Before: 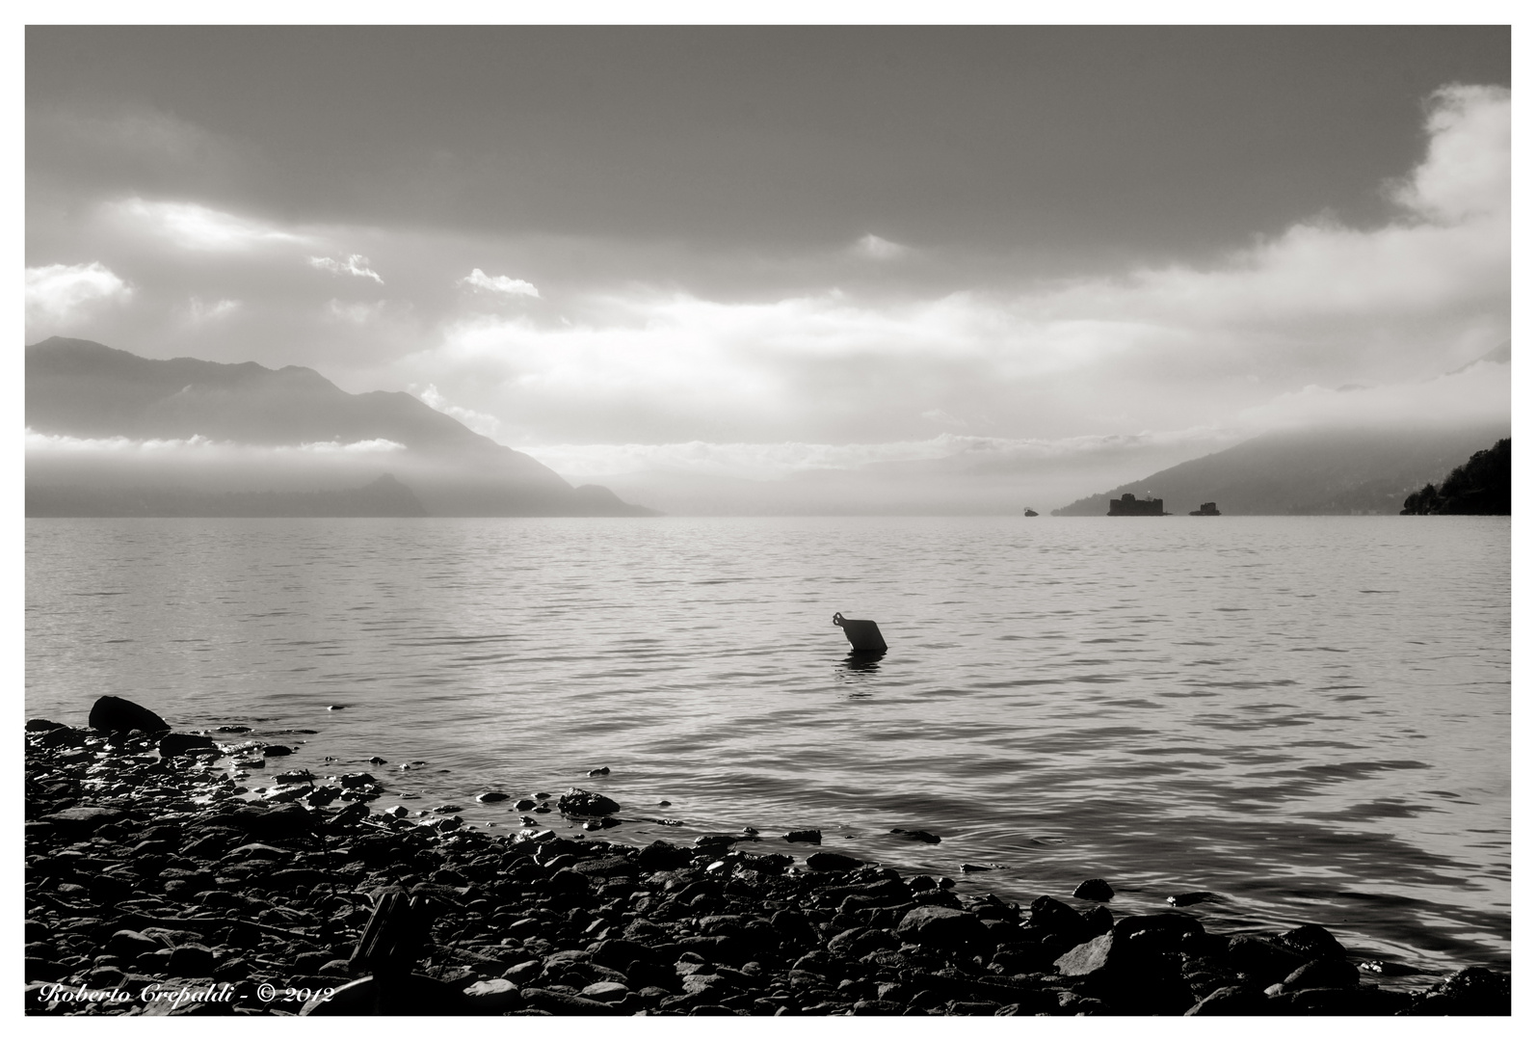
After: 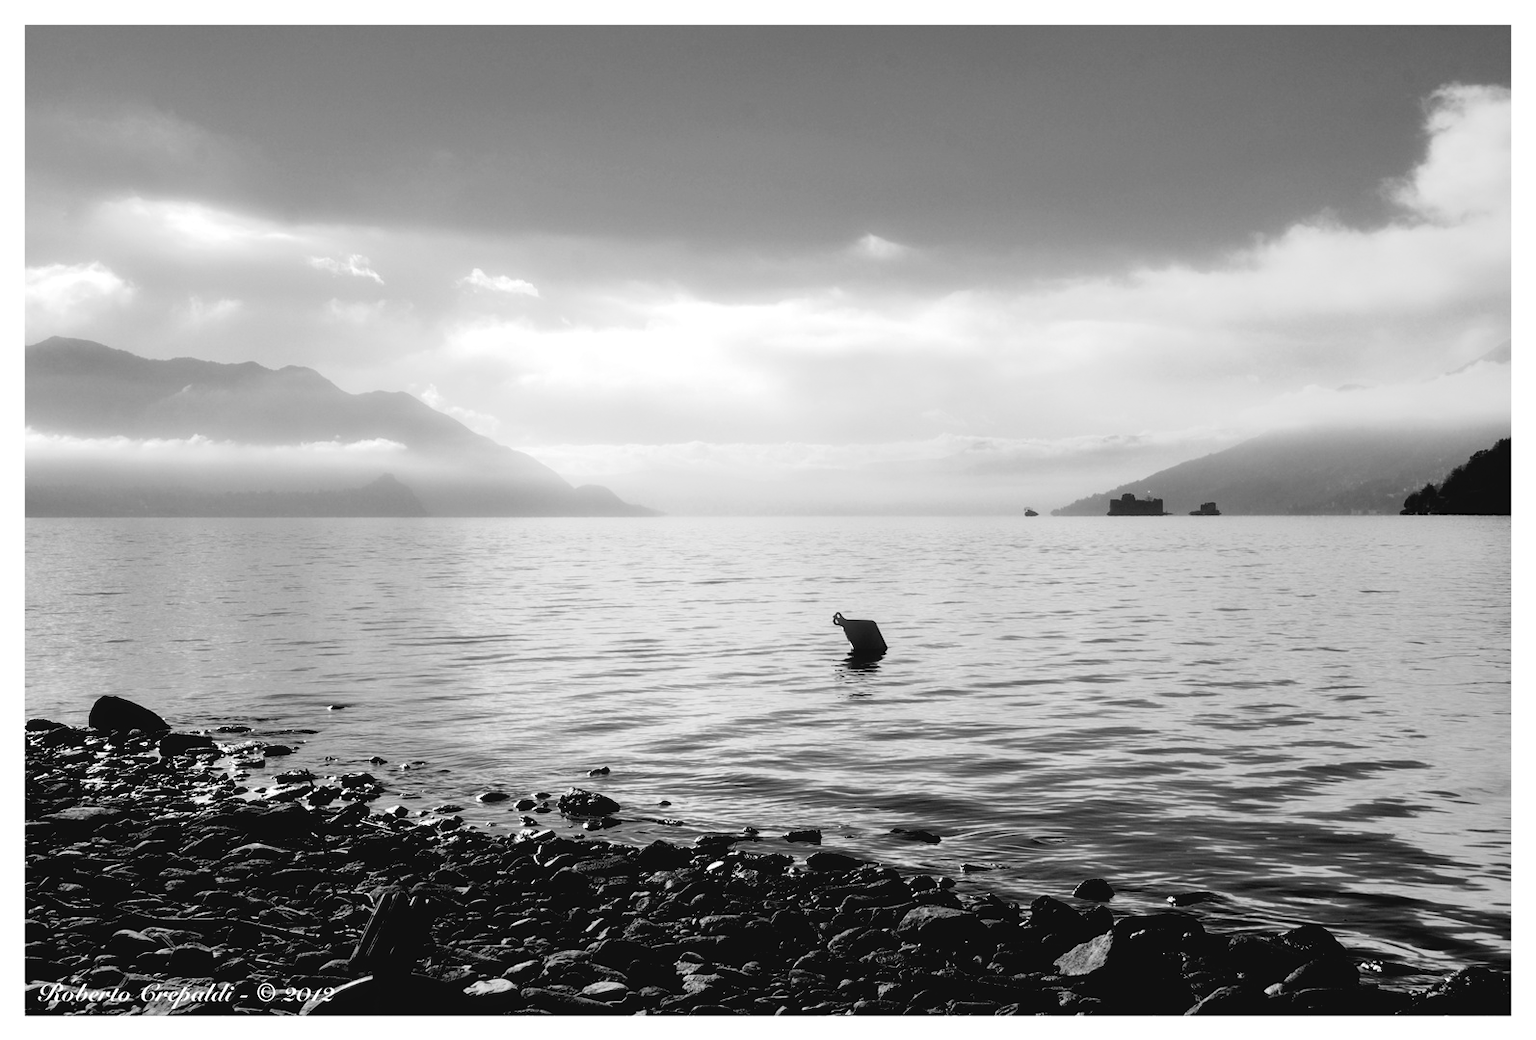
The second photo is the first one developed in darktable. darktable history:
tone curve: curves: ch0 [(0, 0) (0.003, 0.045) (0.011, 0.051) (0.025, 0.057) (0.044, 0.074) (0.069, 0.096) (0.1, 0.125) (0.136, 0.16) (0.177, 0.201) (0.224, 0.242) (0.277, 0.299) (0.335, 0.362) (0.399, 0.432) (0.468, 0.512) (0.543, 0.601) (0.623, 0.691) (0.709, 0.786) (0.801, 0.876) (0.898, 0.927) (1, 1)], preserve colors none
color look up table: target L [83.12, 79.16, 85.98, 100.62, 82.05, 75.88, 72.94, 64.74, 56.57, 57.87, 29.29, 25.02, 201.6, 75.15, 58.64, 62.97, 75.88, 67.74, 54.76, 46.43, 33.46, 46.03, 50.17, 29.29, 11.59, 17.53, 9.263, 0.506, 78.43, 80.97, 56.32, 62.97, 51.22, 74.05, 60.56, 27.54, 57.09, 23.52, 34.88, 12.25, 103.44, 100.31, 84.56, 82.41, 79.88, 66.62, 71.84, 53.98, 43.19], target a [-0.002, 0, -0.003, 0.001, 0, 0, 0, 0.001, 0.001, 0 ×5, 0.001, 0.001, 0 ×4, 0.001, 0, 0.001, 0 ×6, -0.002, 0, 0.001, 0 ×4, 0.001, 0, 0, 0, 0.001, 0.001, -0.003, -0.001, 0 ×5], target b [0.023, 0.002, 0.024, -0.004, 0.002, 0.002, 0.002, -0.004, -0.004, 0.001, 0.001, -0.003, -0.001, 0.002, -0.004, -0.005, 0.002, 0.002, 0.001, 0.001, -0.003, 0.001, -0.004, 0.001, -0.002, 0.001, 0.001, 0, 0.002, 0.023, 0.001, -0.005, 0.001, 0.002, 0.002, 0, -0.004, -0.002, 0.001, -0.002, -0.004, -0.004, 0.024, 0.002 ×4, -0.003, 0.001], num patches 49
